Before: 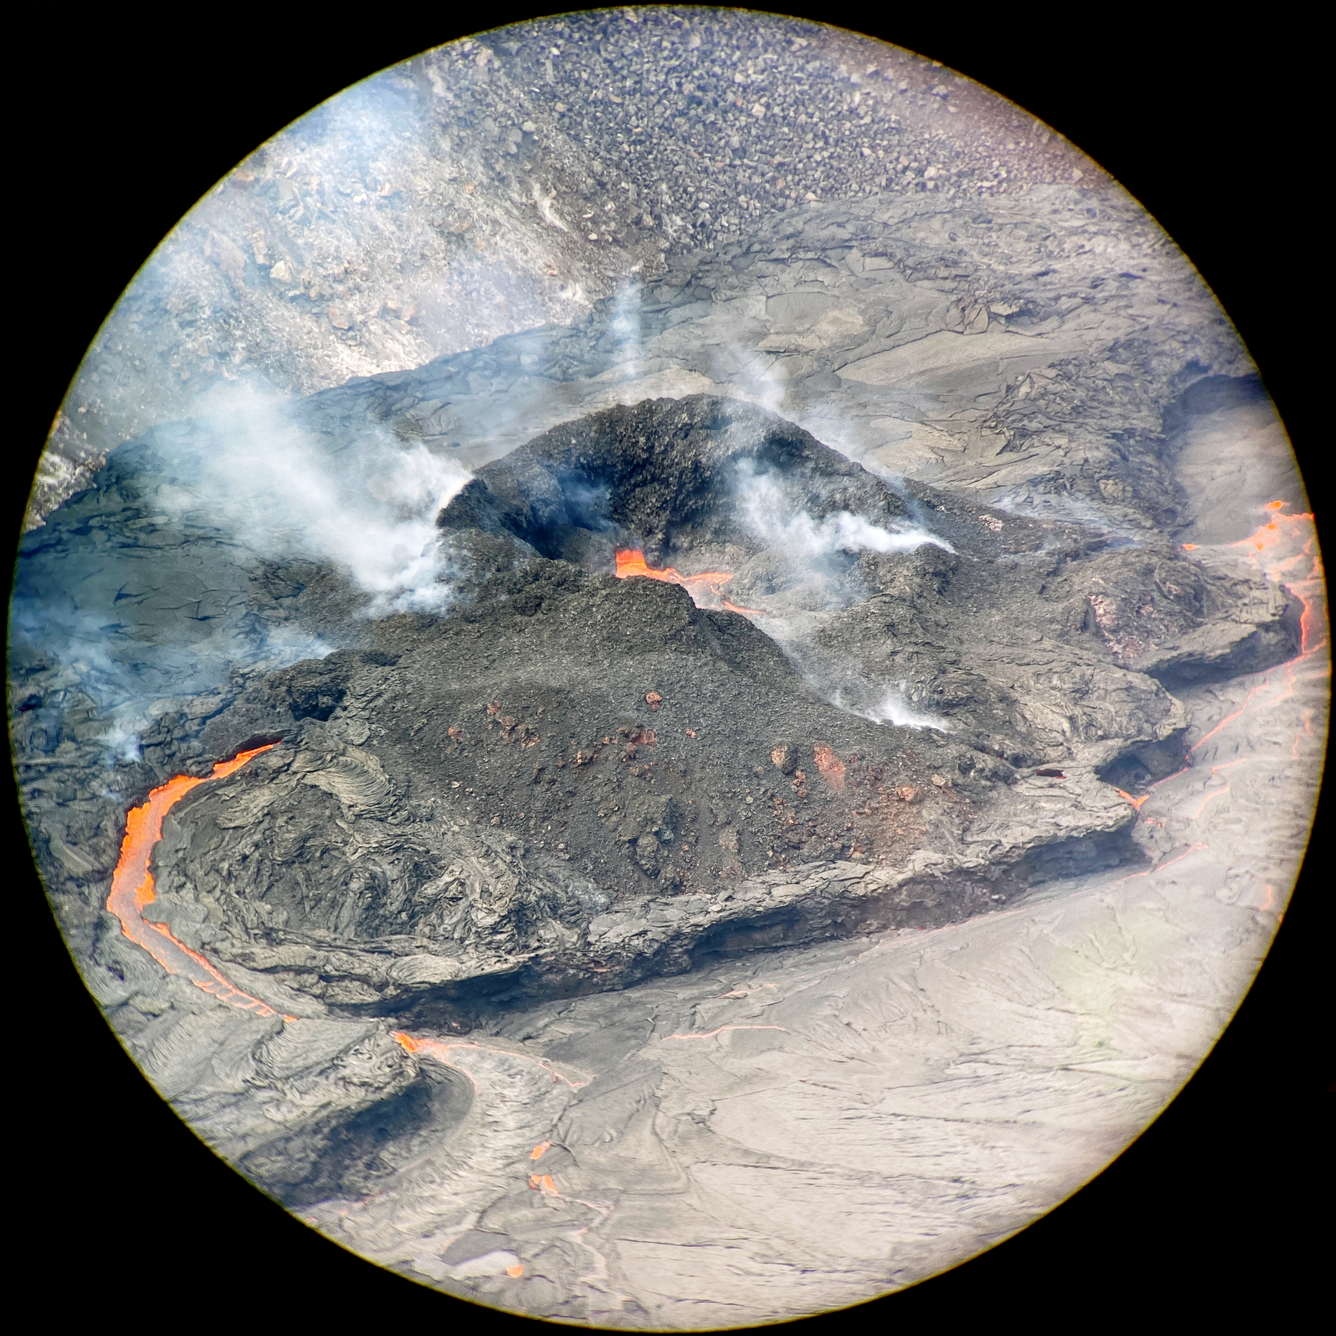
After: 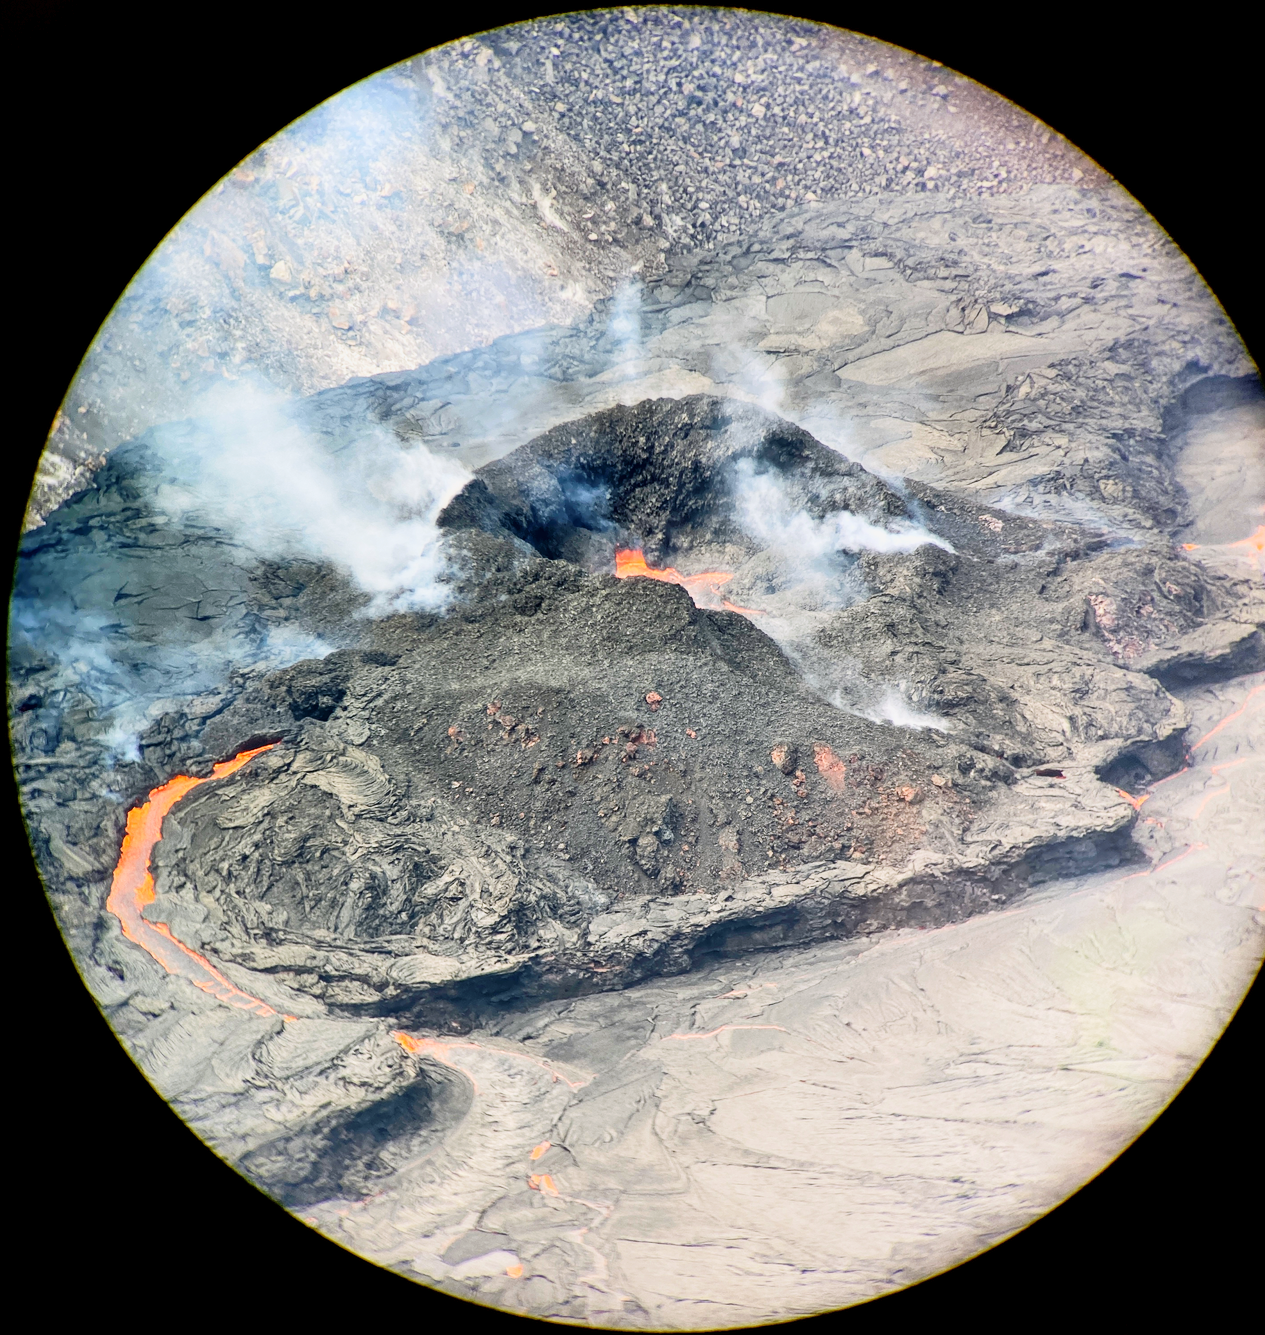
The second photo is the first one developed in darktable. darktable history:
base curve: curves: ch0 [(0, 0) (0.007, 0.004) (0.027, 0.03) (0.046, 0.07) (0.207, 0.54) (0.442, 0.872) (0.673, 0.972) (1, 1)]
crop and rotate: left 0%, right 5.287%
shadows and highlights: radius 125.16, shadows 21.12, highlights -22, low approximation 0.01
tone equalizer: -8 EV -0.005 EV, -7 EV 0.043 EV, -6 EV -0.008 EV, -5 EV 0.004 EV, -4 EV -0.047 EV, -3 EV -0.228 EV, -2 EV -0.655 EV, -1 EV -0.97 EV, +0 EV -0.996 EV
